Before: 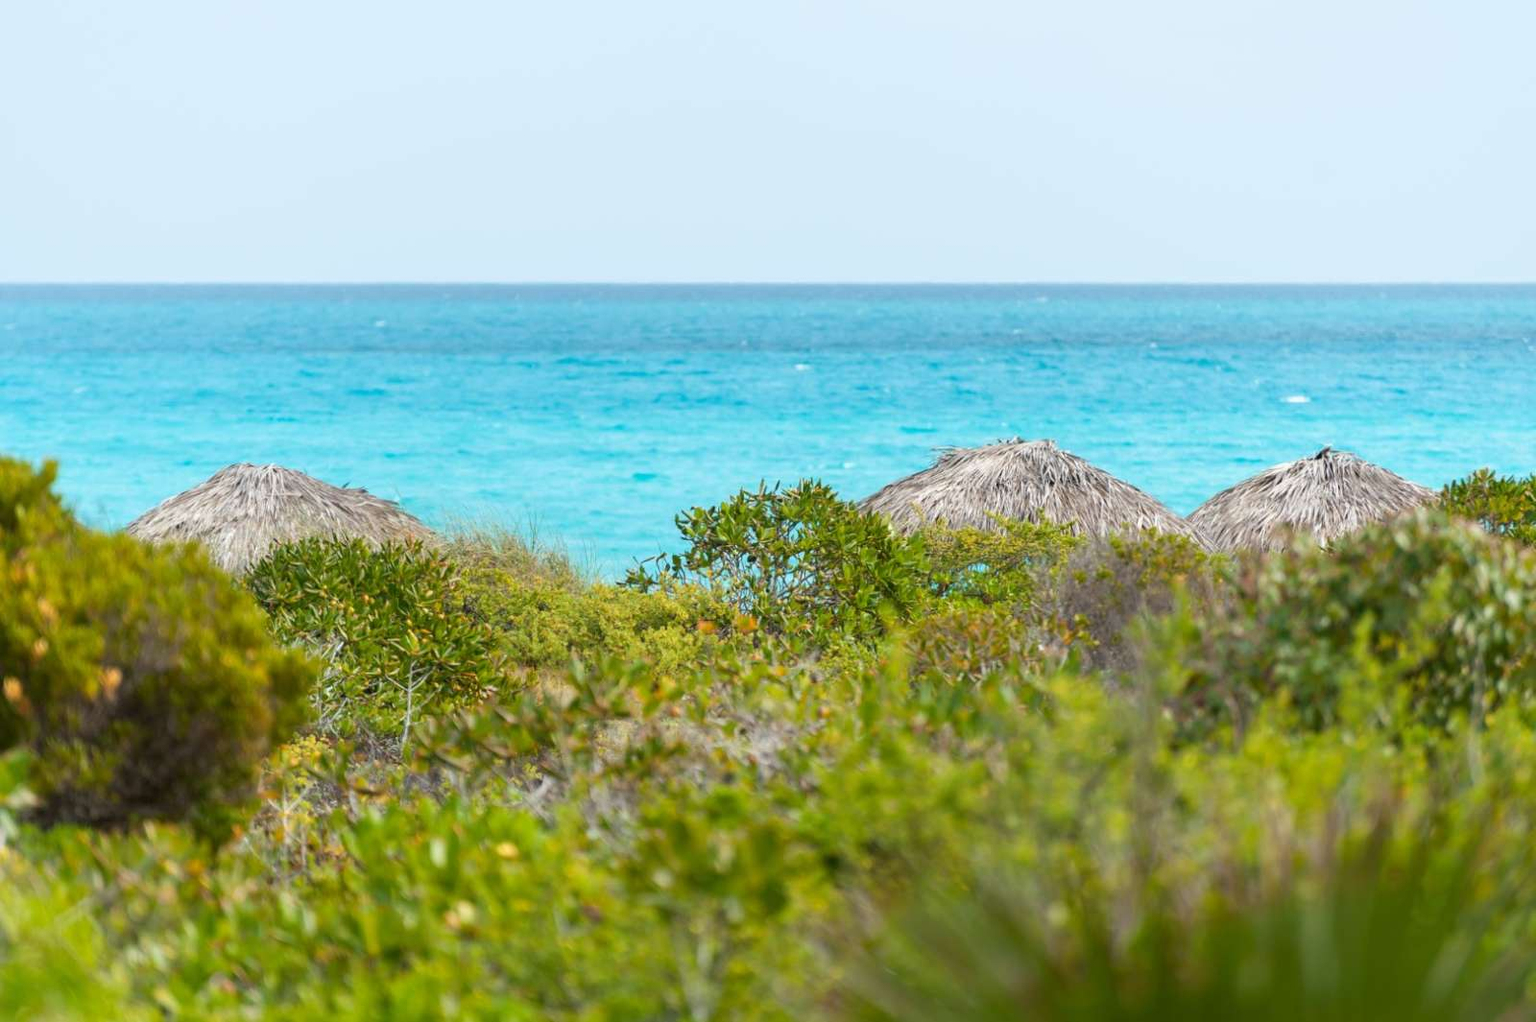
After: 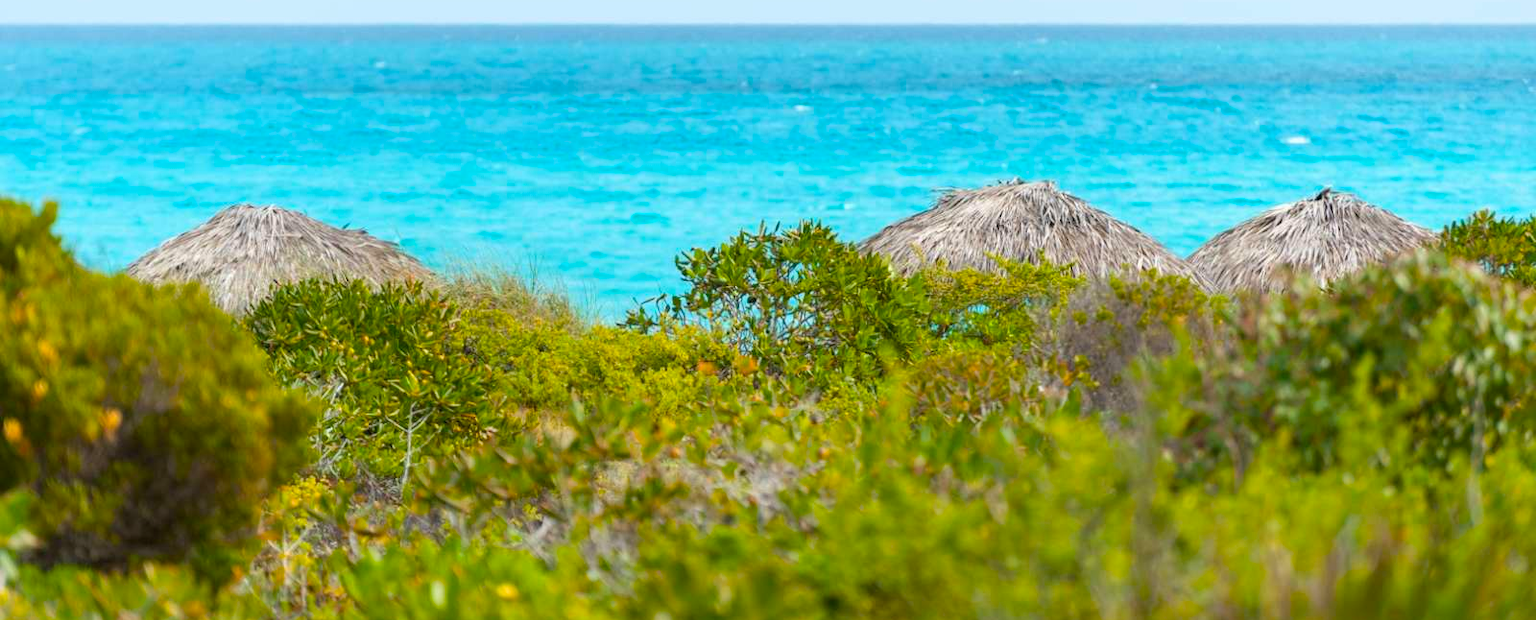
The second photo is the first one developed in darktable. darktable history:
color balance rgb: perceptual saturation grading › global saturation 20%, global vibrance 20%
crop and rotate: top 25.357%, bottom 13.942%
